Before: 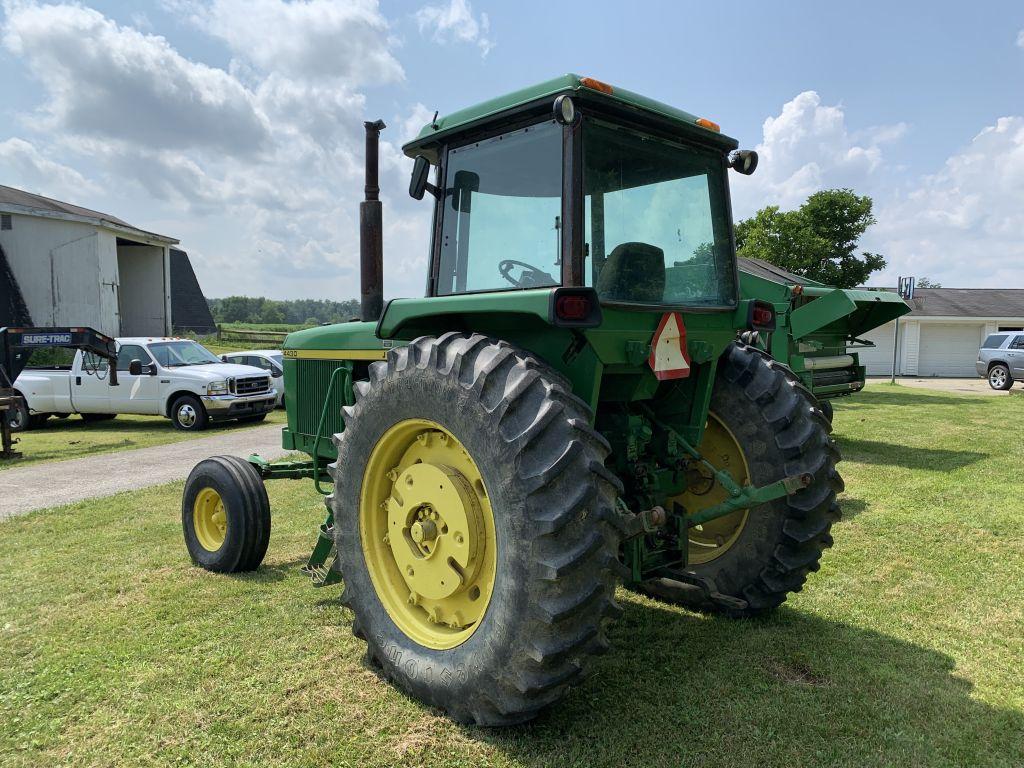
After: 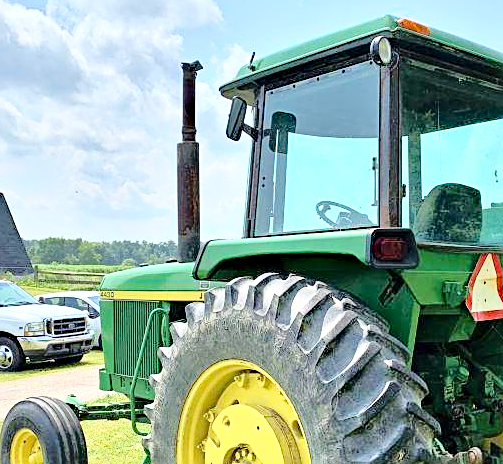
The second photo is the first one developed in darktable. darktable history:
crop: left 17.896%, top 7.793%, right 32.965%, bottom 31.747%
exposure: compensate exposure bias true, compensate highlight preservation false
local contrast: mode bilateral grid, contrast 19, coarseness 50, detail 120%, midtone range 0.2
sharpen: on, module defaults
base curve: curves: ch0 [(0, 0) (0.028, 0.03) (0.121, 0.232) (0.46, 0.748) (0.859, 0.968) (1, 1)]
tone equalizer: -8 EV 1.97 EV, -7 EV 1.97 EV, -6 EV 2 EV, -5 EV 1.97 EV, -4 EV 2 EV, -3 EV 1.5 EV, -2 EV 0.99 EV, -1 EV 0.519 EV
haze removal: strength 0.279, distance 0.243, compatibility mode true, adaptive false
